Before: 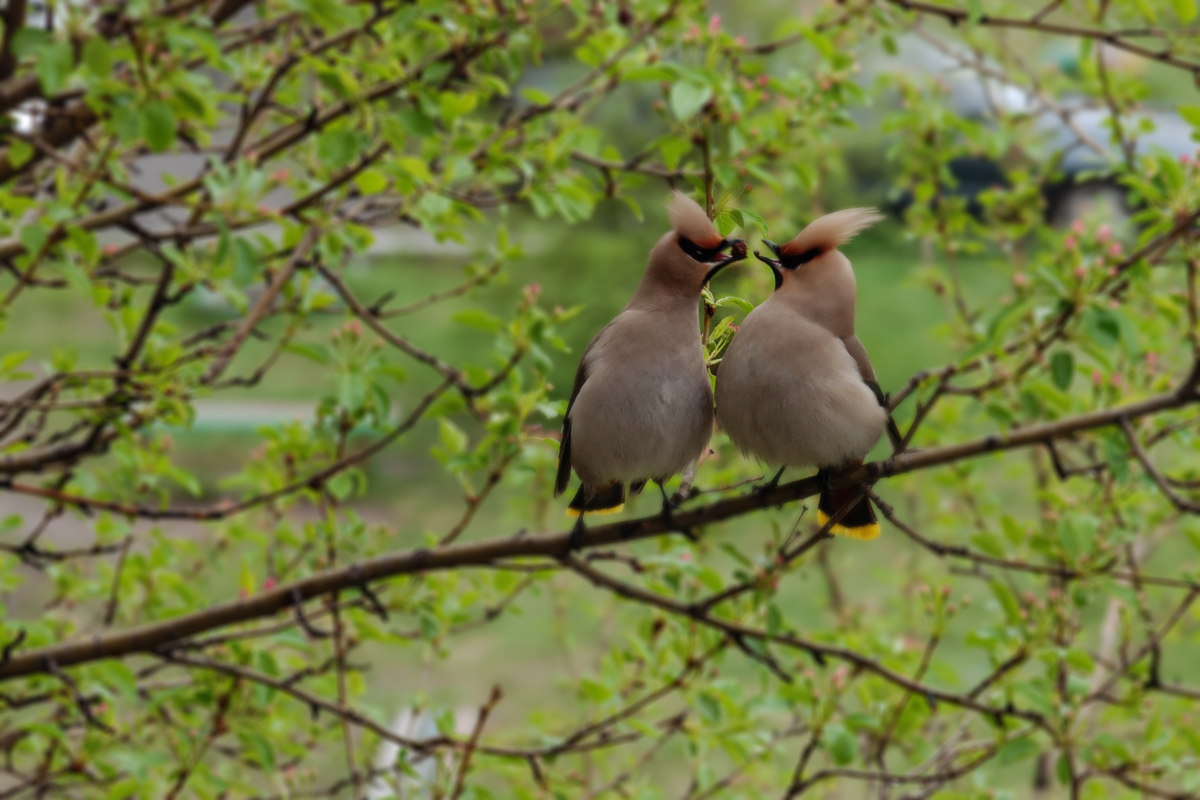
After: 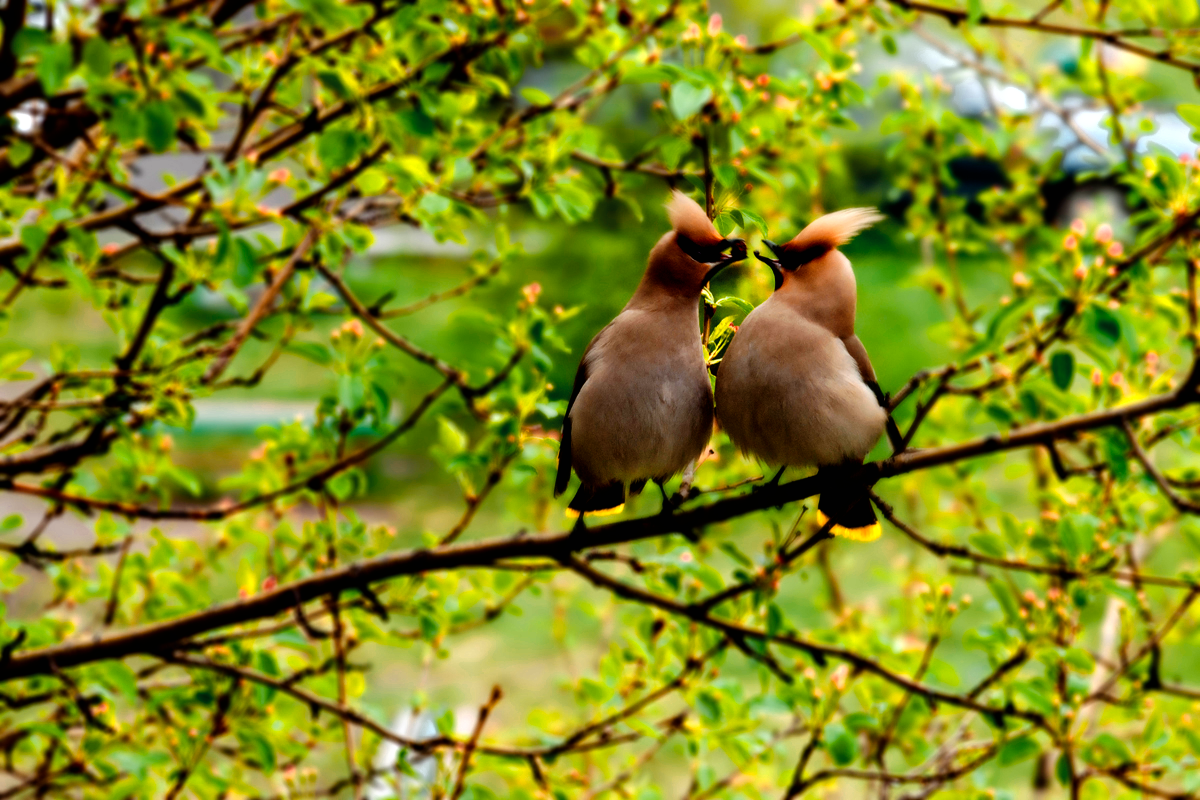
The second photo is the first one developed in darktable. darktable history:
color zones: curves: ch0 [(0.018, 0.548) (0.197, 0.654) (0.425, 0.447) (0.605, 0.658) (0.732, 0.579)]; ch1 [(0.105, 0.531) (0.224, 0.531) (0.386, 0.39) (0.618, 0.456) (0.732, 0.456) (0.956, 0.421)]; ch2 [(0.039, 0.583) (0.215, 0.465) (0.399, 0.544) (0.465, 0.548) (0.614, 0.447) (0.724, 0.43) (0.882, 0.623) (0.956, 0.632)]
filmic rgb: black relative exposure -8.2 EV, white relative exposure 2.2 EV, threshold 3 EV, hardness 7.11, latitude 85.74%, contrast 1.696, highlights saturation mix -4%, shadows ↔ highlights balance -2.69%, preserve chrominance no, color science v5 (2021), contrast in shadows safe, contrast in highlights safe, enable highlight reconstruction true
color balance rgb: perceptual saturation grading › global saturation 35%, perceptual saturation grading › highlights -25%, perceptual saturation grading › shadows 50%
